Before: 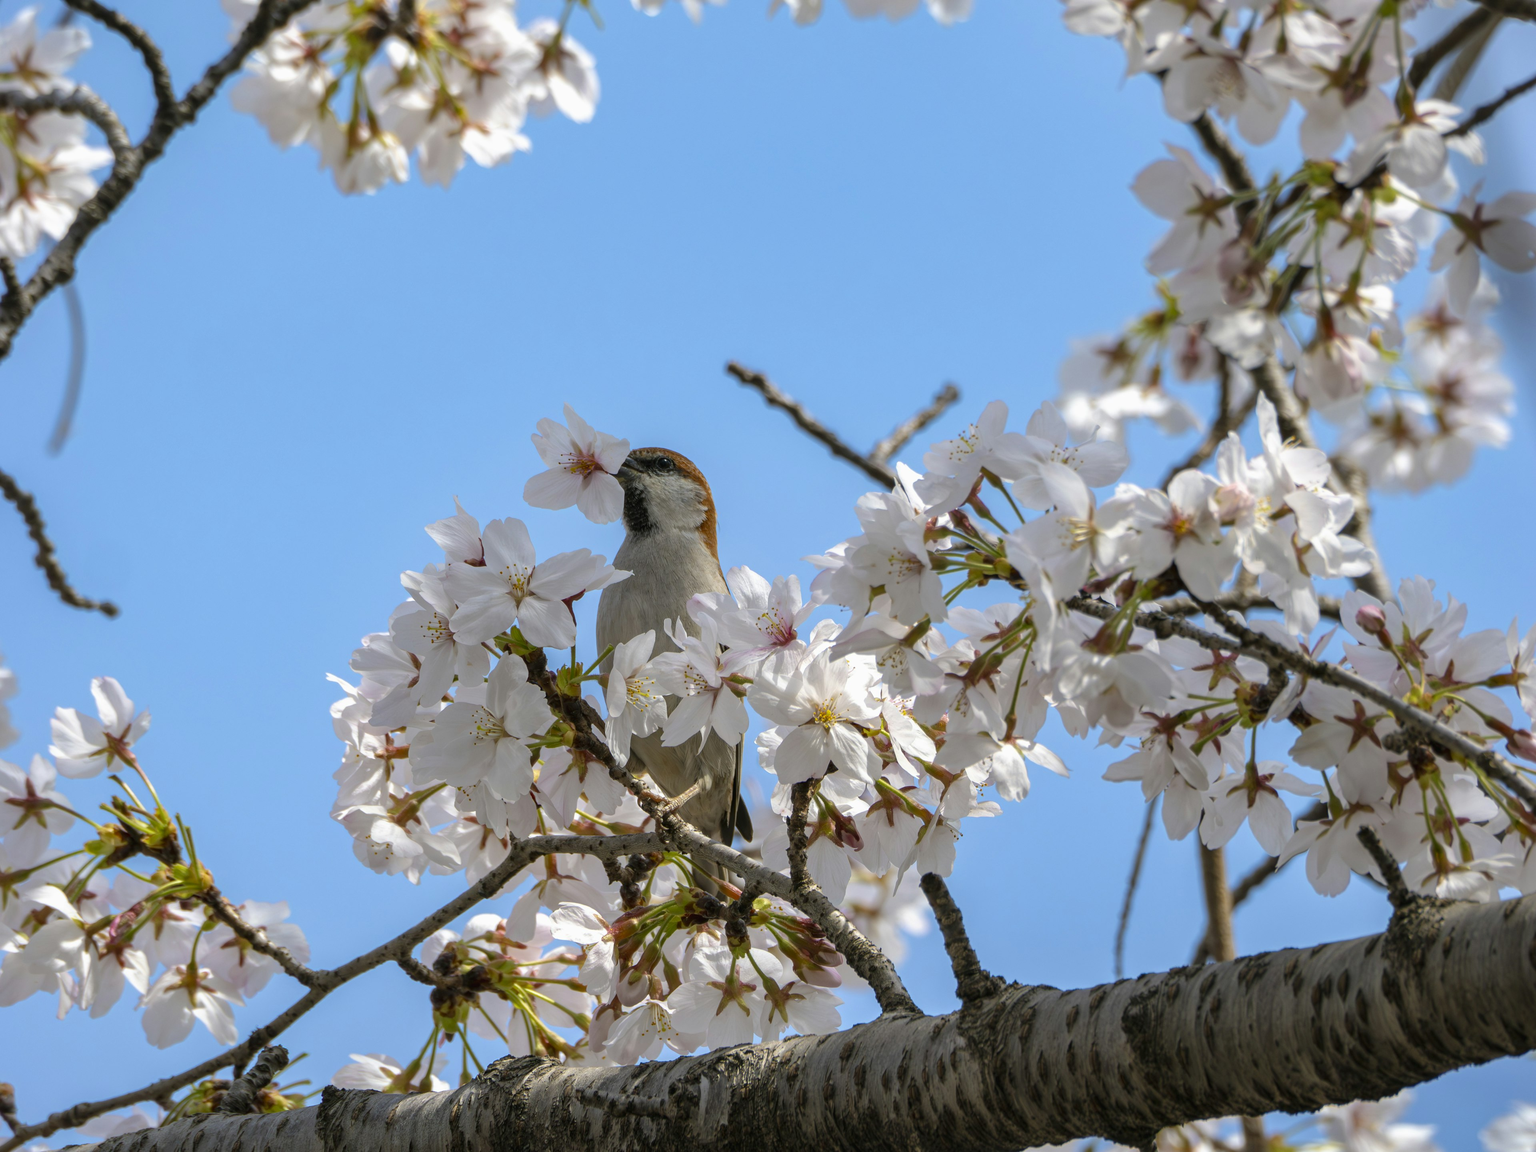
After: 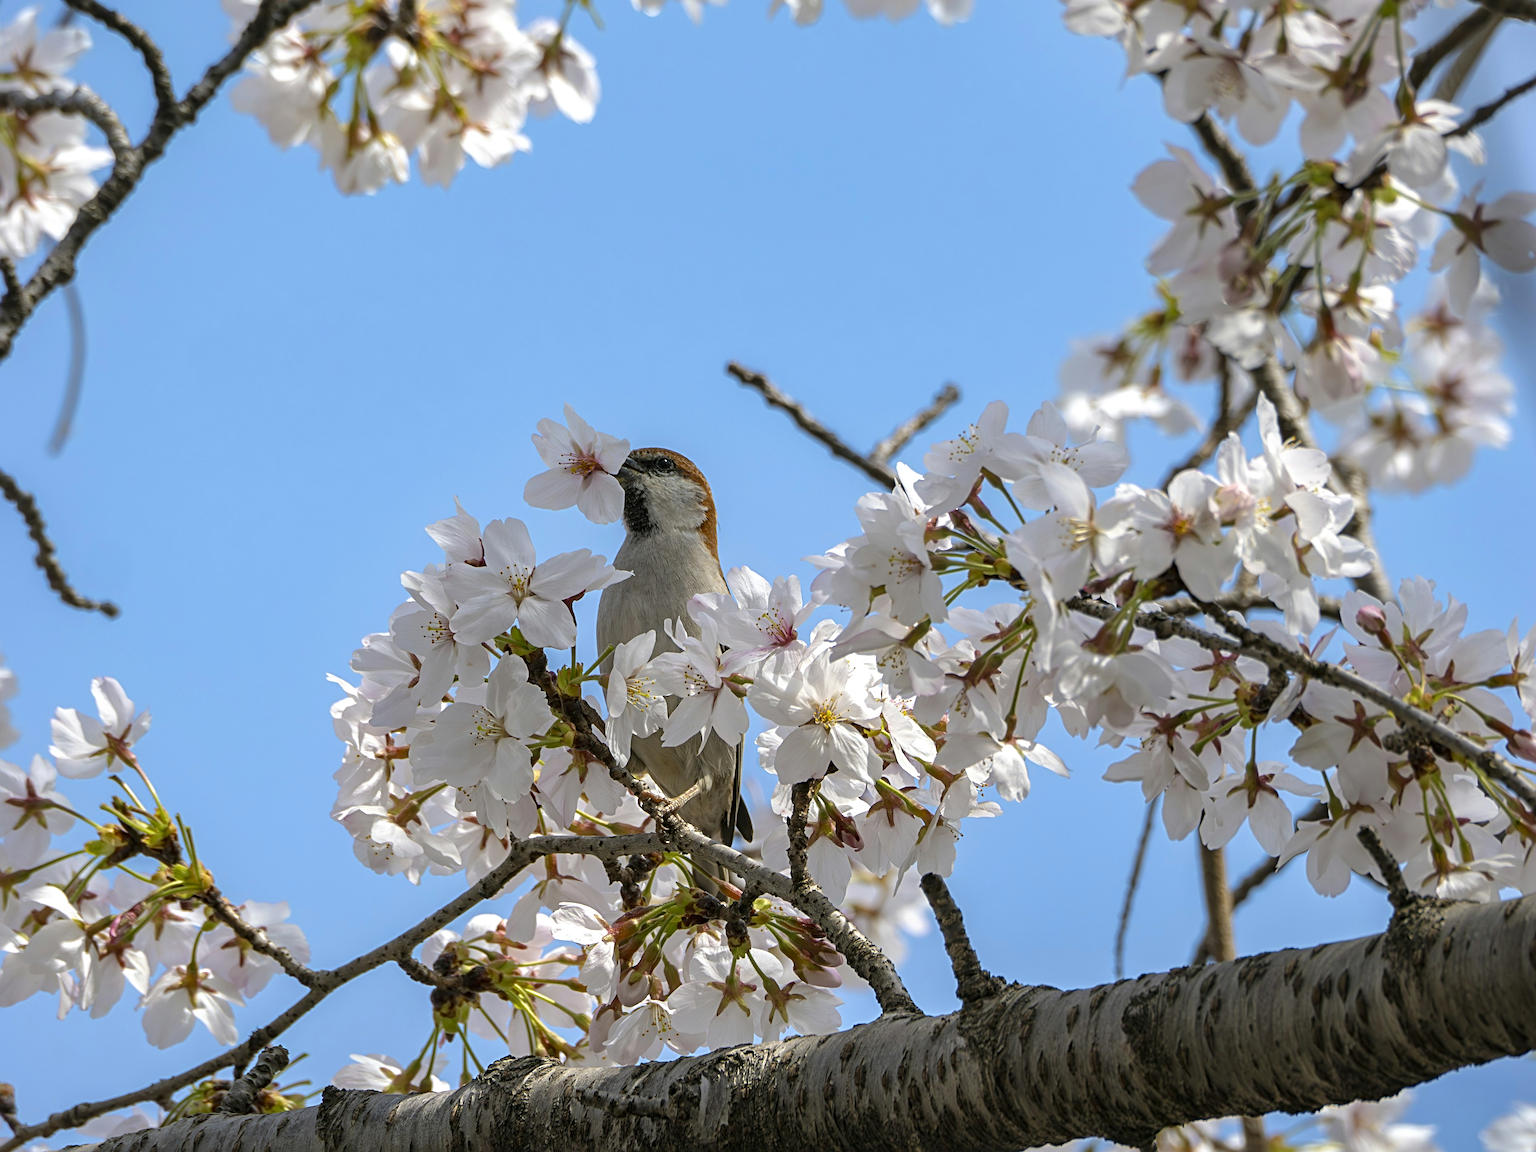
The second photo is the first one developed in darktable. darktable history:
sharpen: radius 4.883
levels: levels [0, 0.492, 0.984]
